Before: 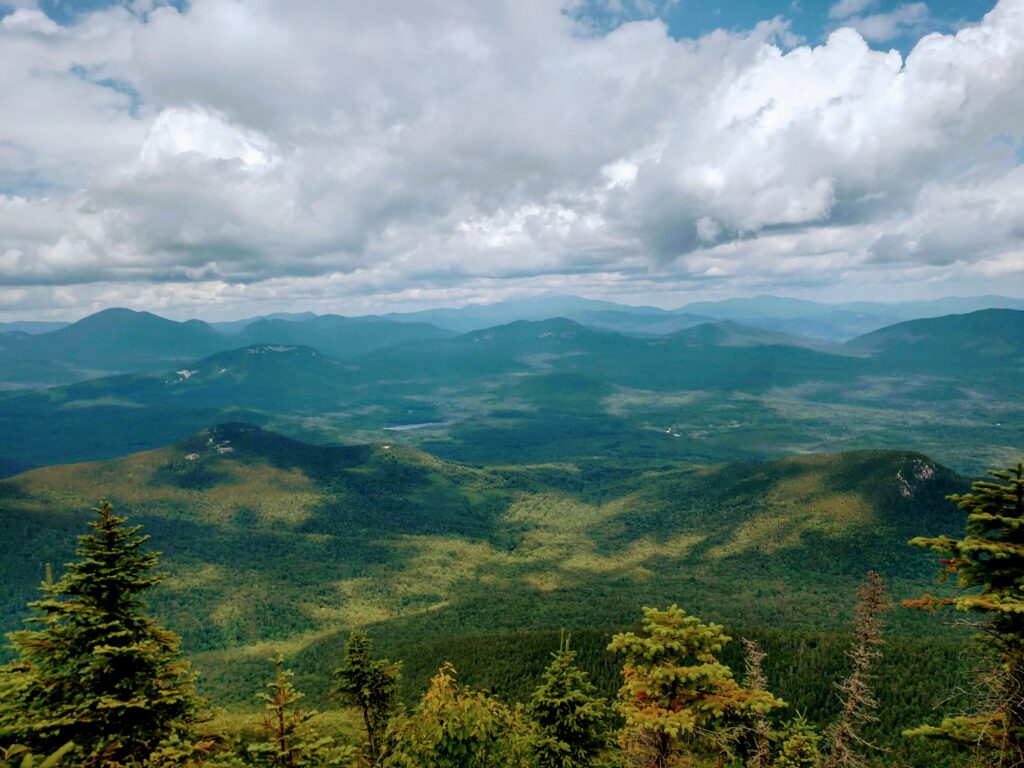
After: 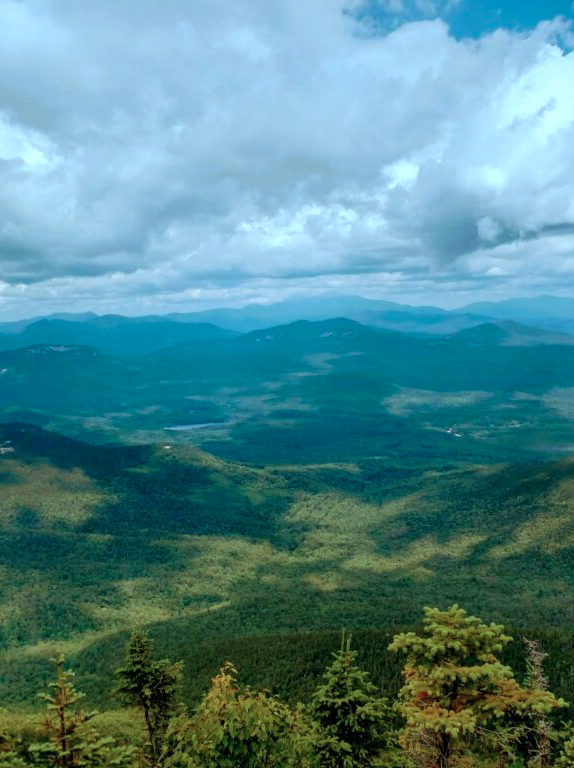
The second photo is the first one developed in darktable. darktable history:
color correction: highlights a* -12.1, highlights b* -15.81
crop: left 21.409%, right 22.472%
